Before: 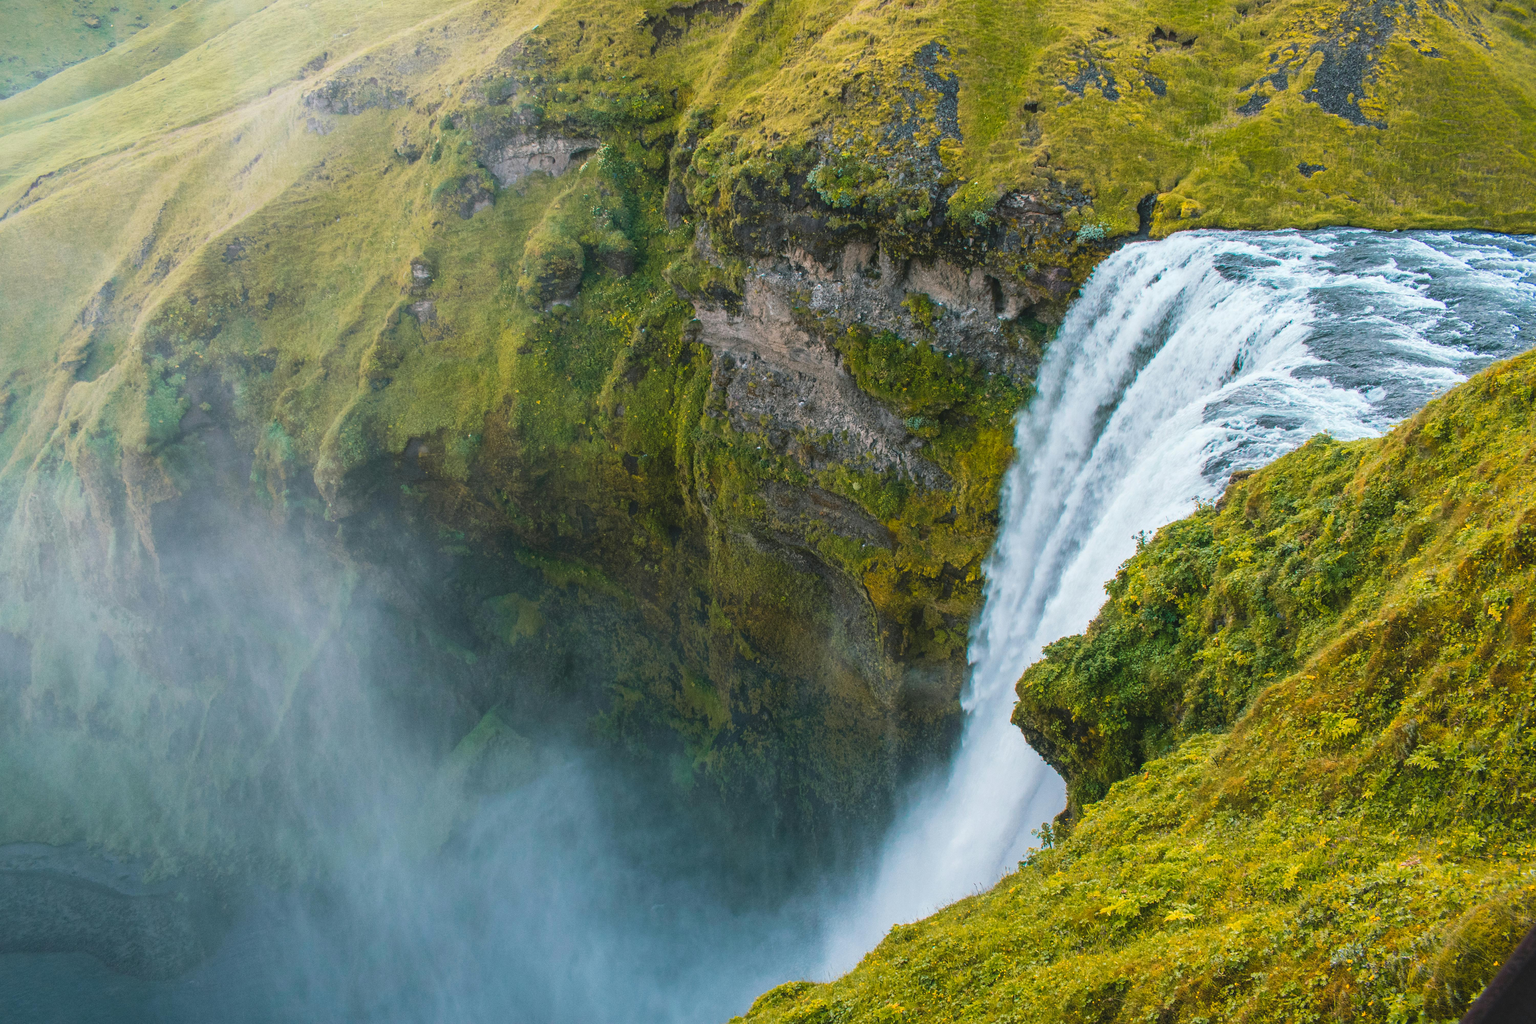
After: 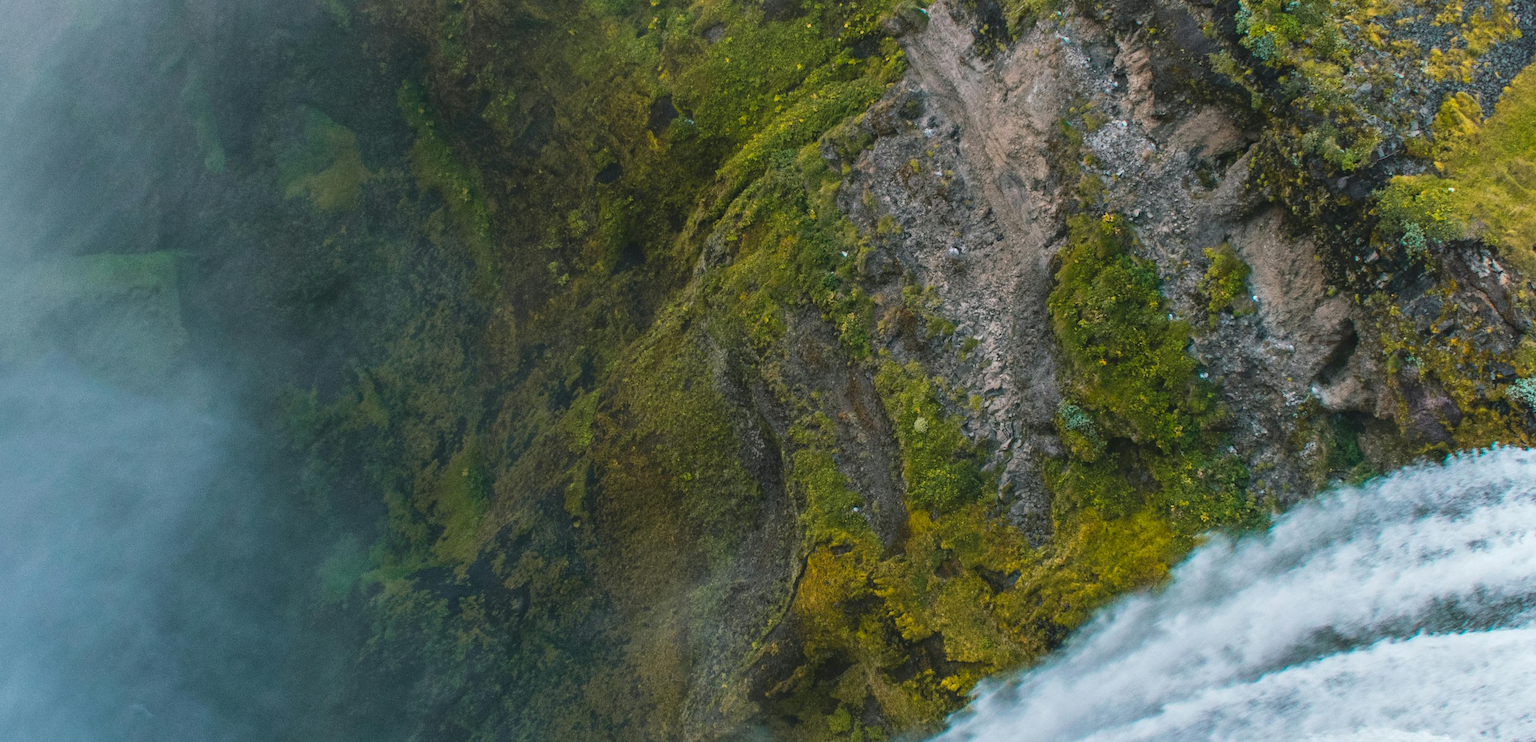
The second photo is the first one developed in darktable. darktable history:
crop and rotate: angle -44.55°, top 16.468%, right 0.969%, bottom 11.669%
